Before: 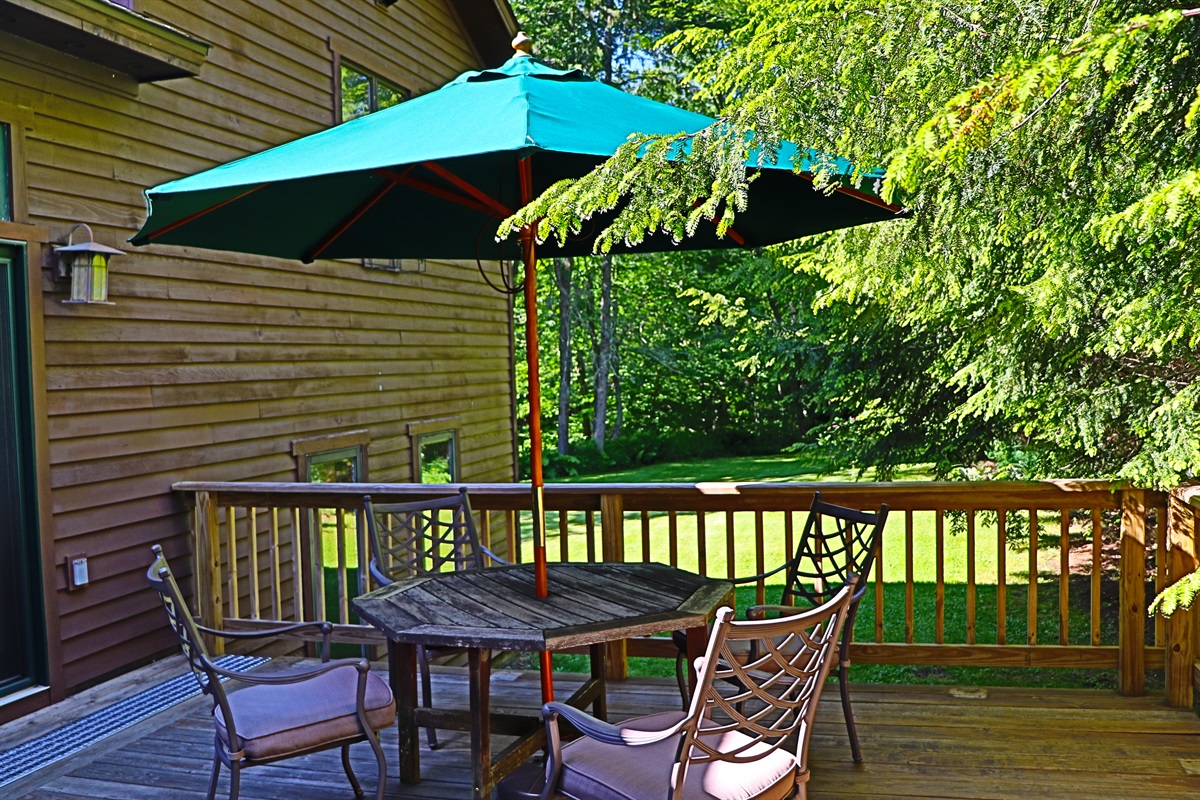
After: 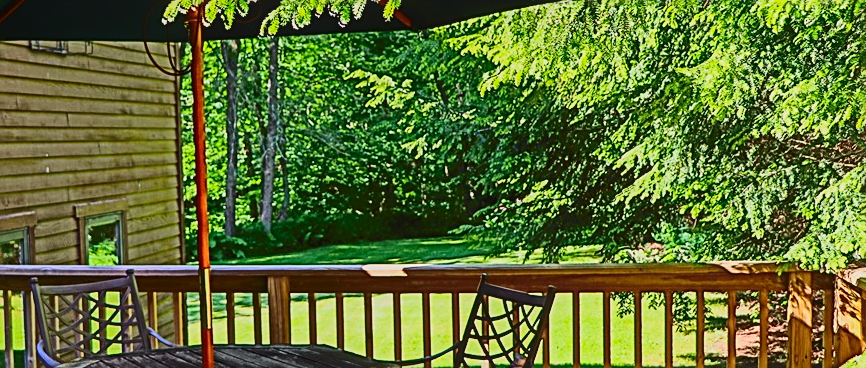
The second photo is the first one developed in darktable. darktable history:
local contrast: detail 109%
crop and rotate: left 27.794%, top 27.345%, bottom 26.57%
sharpen: on, module defaults
tone curve: curves: ch0 [(0, 0.006) (0.184, 0.172) (0.405, 0.46) (0.456, 0.528) (0.634, 0.728) (0.877, 0.89) (0.984, 0.935)]; ch1 [(0, 0) (0.443, 0.43) (0.492, 0.495) (0.566, 0.582) (0.595, 0.606) (0.608, 0.609) (0.65, 0.677) (1, 1)]; ch2 [(0, 0) (0.33, 0.301) (0.421, 0.443) (0.447, 0.489) (0.492, 0.495) (0.537, 0.583) (0.586, 0.591) (0.663, 0.686) (1, 1)], color space Lab, independent channels, preserve colors none
